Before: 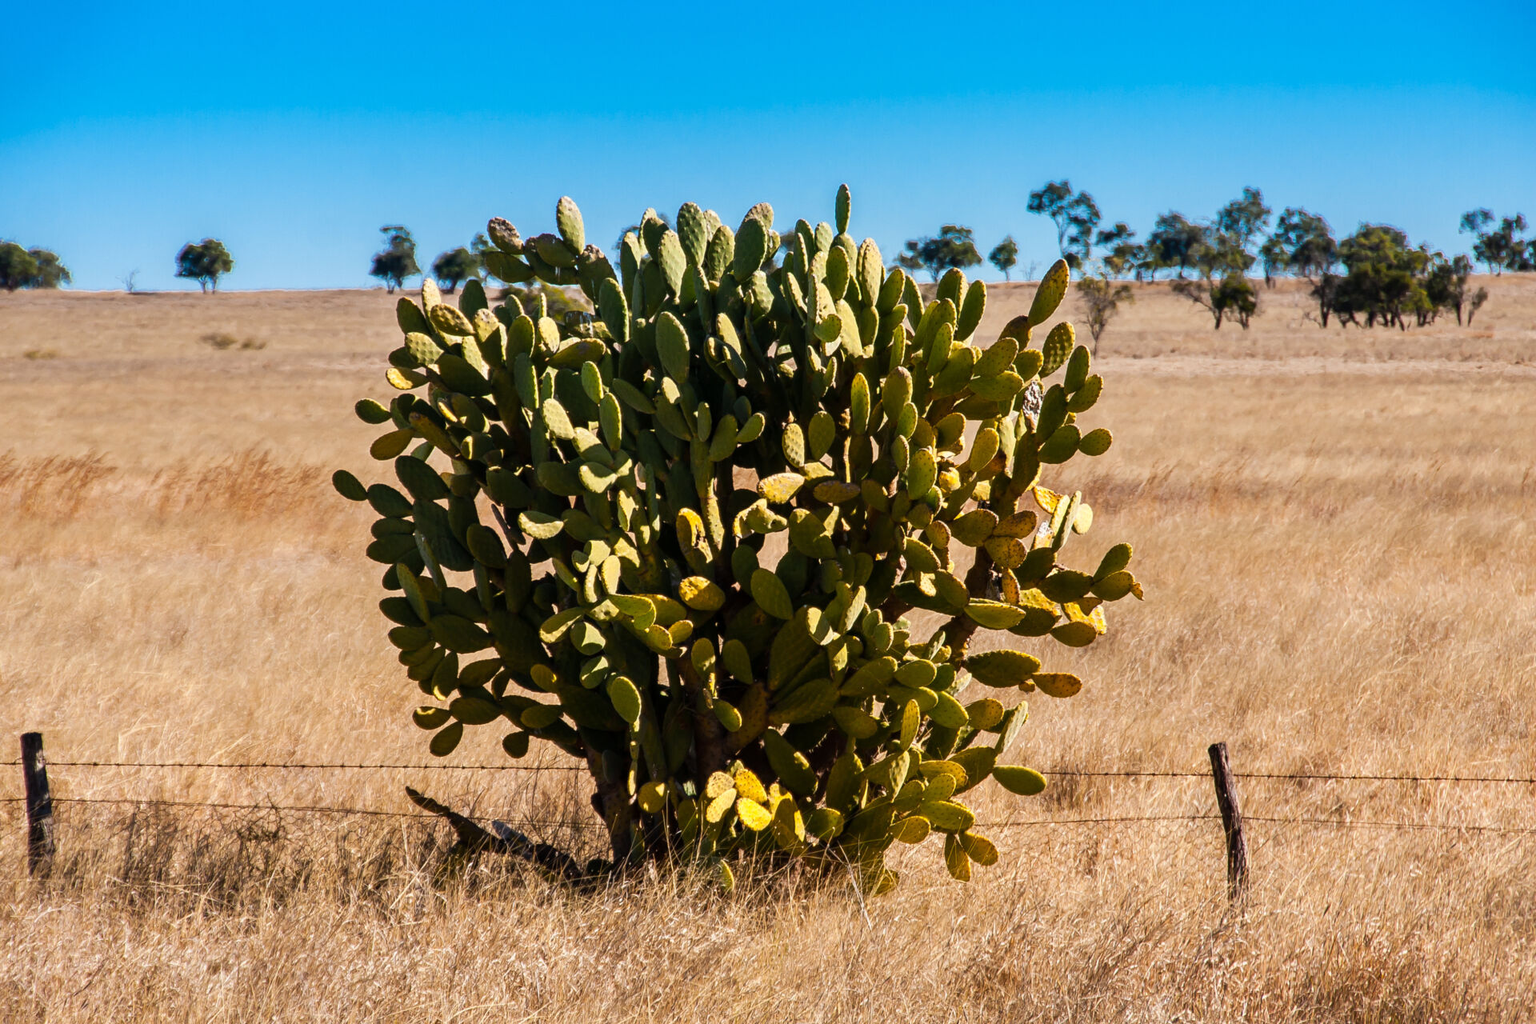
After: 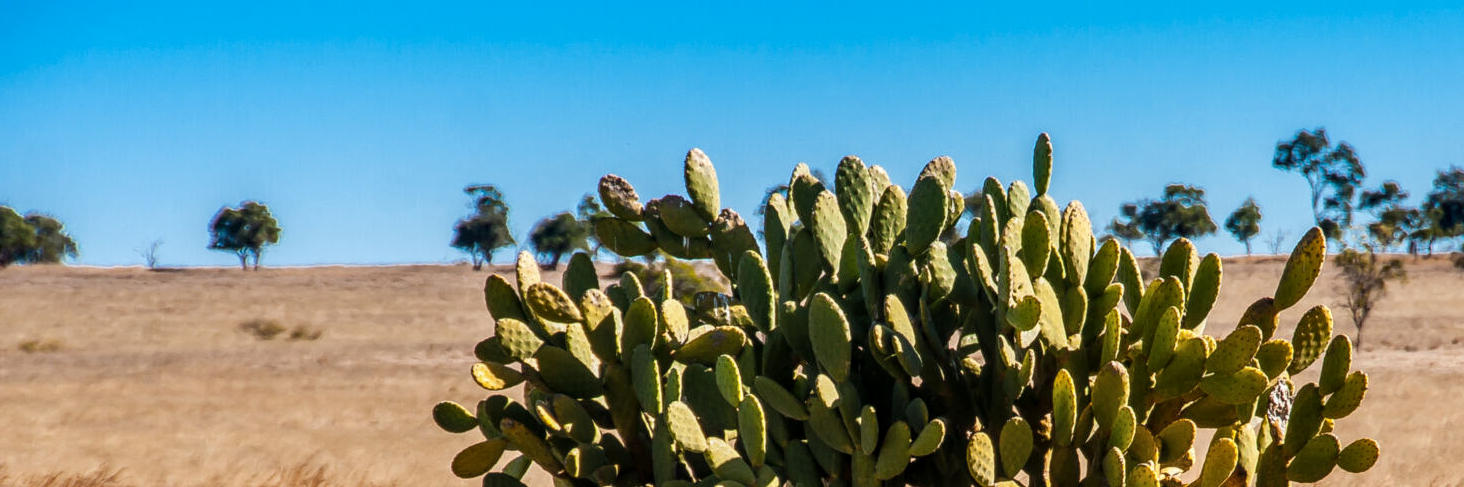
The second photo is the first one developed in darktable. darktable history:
local contrast: on, module defaults
crop: left 0.579%, top 7.627%, right 23.167%, bottom 54.275%
